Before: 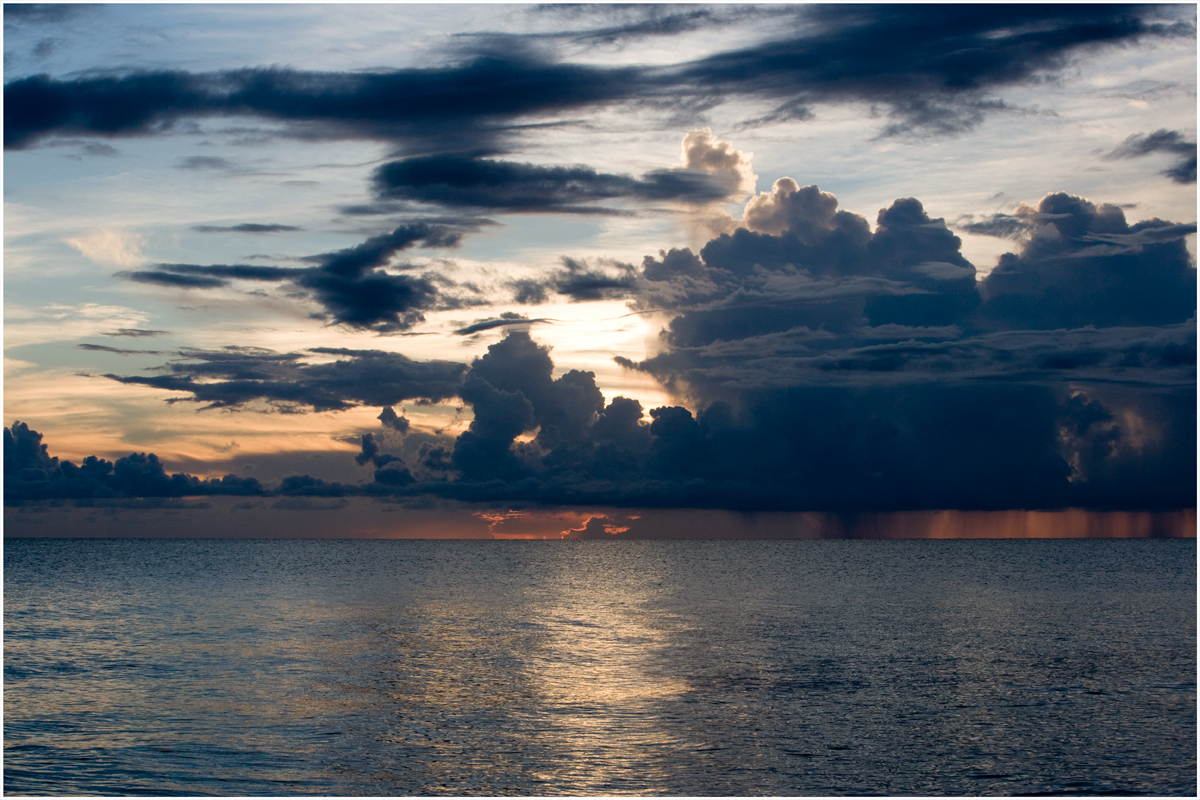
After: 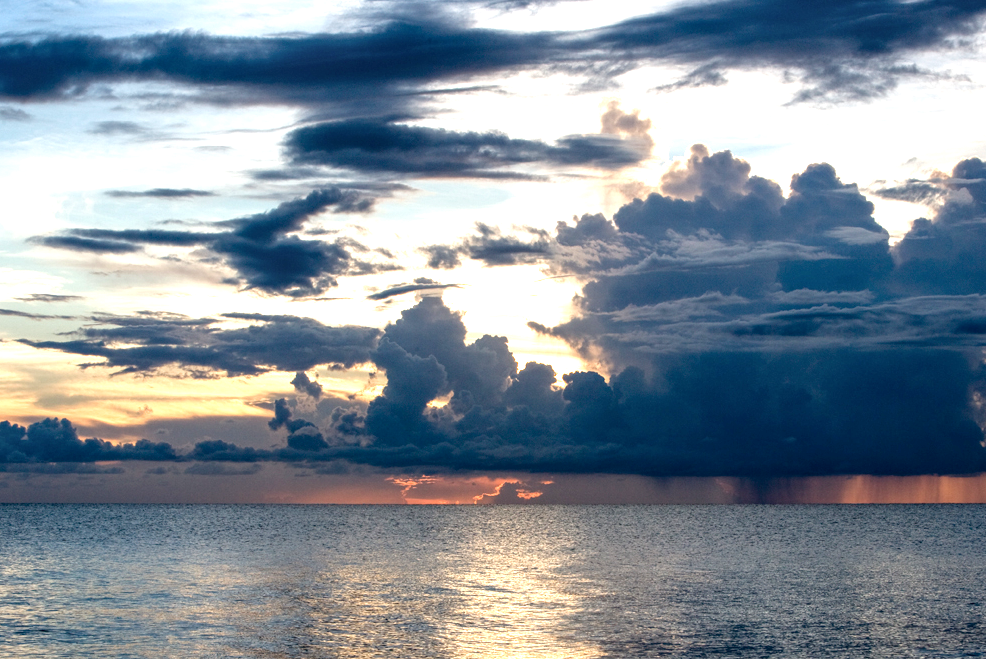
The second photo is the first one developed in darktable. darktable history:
local contrast: detail 130%
exposure: black level correction 0, exposure 1.125 EV, compensate exposure bias true, compensate highlight preservation false
color correction: highlights a* -0.117, highlights b* 0.085
crop and rotate: left 7.255%, top 4.432%, right 10.574%, bottom 13.133%
